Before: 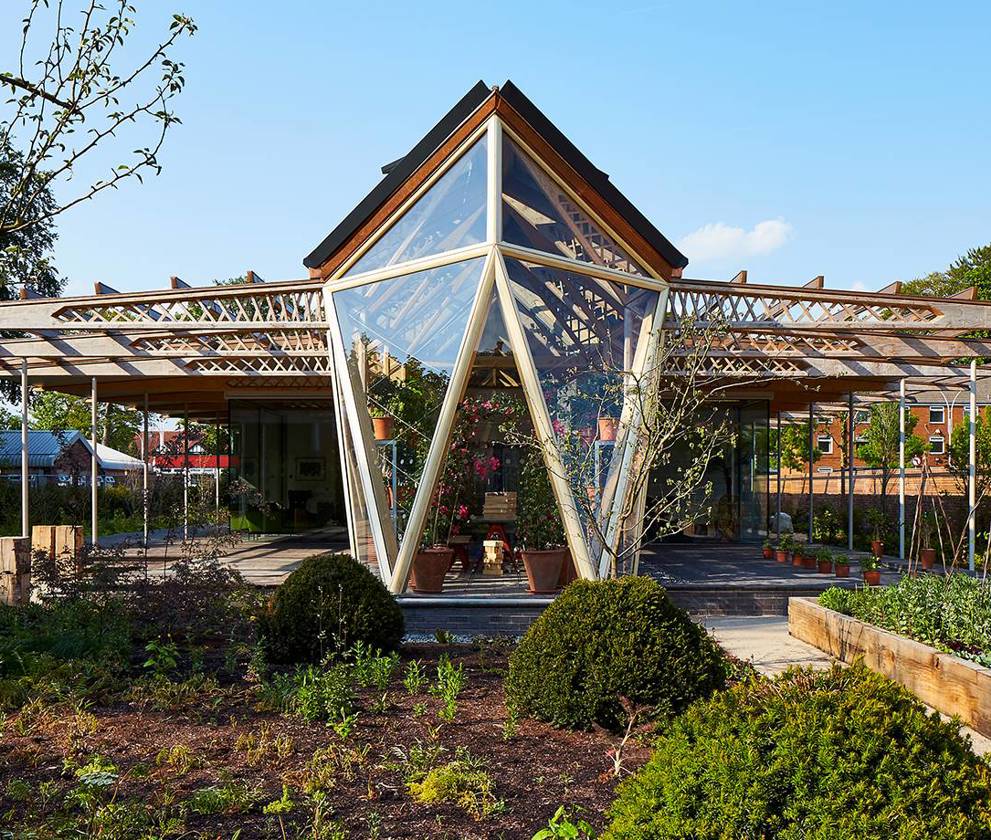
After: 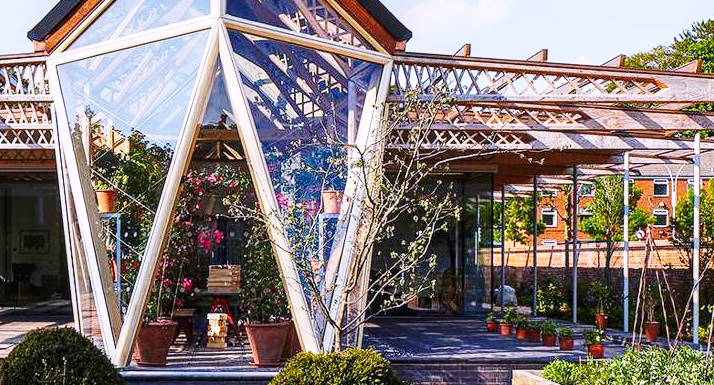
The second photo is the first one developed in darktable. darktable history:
base curve: curves: ch0 [(0, 0) (0.028, 0.03) (0.121, 0.232) (0.46, 0.748) (0.859, 0.968) (1, 1)], preserve colors none
crop and rotate: left 27.938%, top 27.046%, bottom 27.046%
white balance: red 1.042, blue 1.17
tone equalizer: -7 EV 0.18 EV, -6 EV 0.12 EV, -5 EV 0.08 EV, -4 EV 0.04 EV, -2 EV -0.02 EV, -1 EV -0.04 EV, +0 EV -0.06 EV, luminance estimator HSV value / RGB max
local contrast: on, module defaults
